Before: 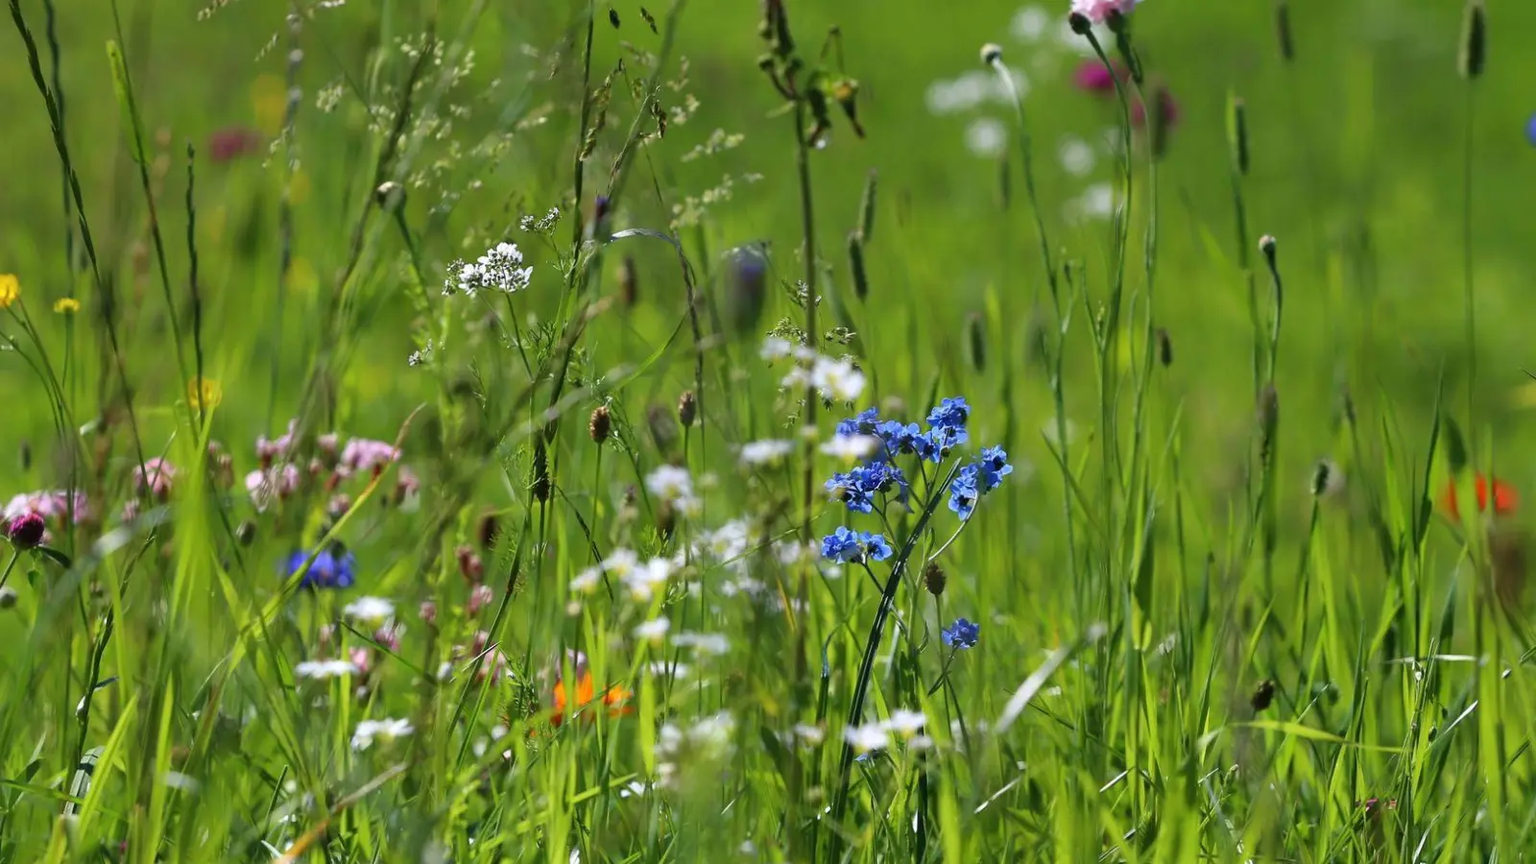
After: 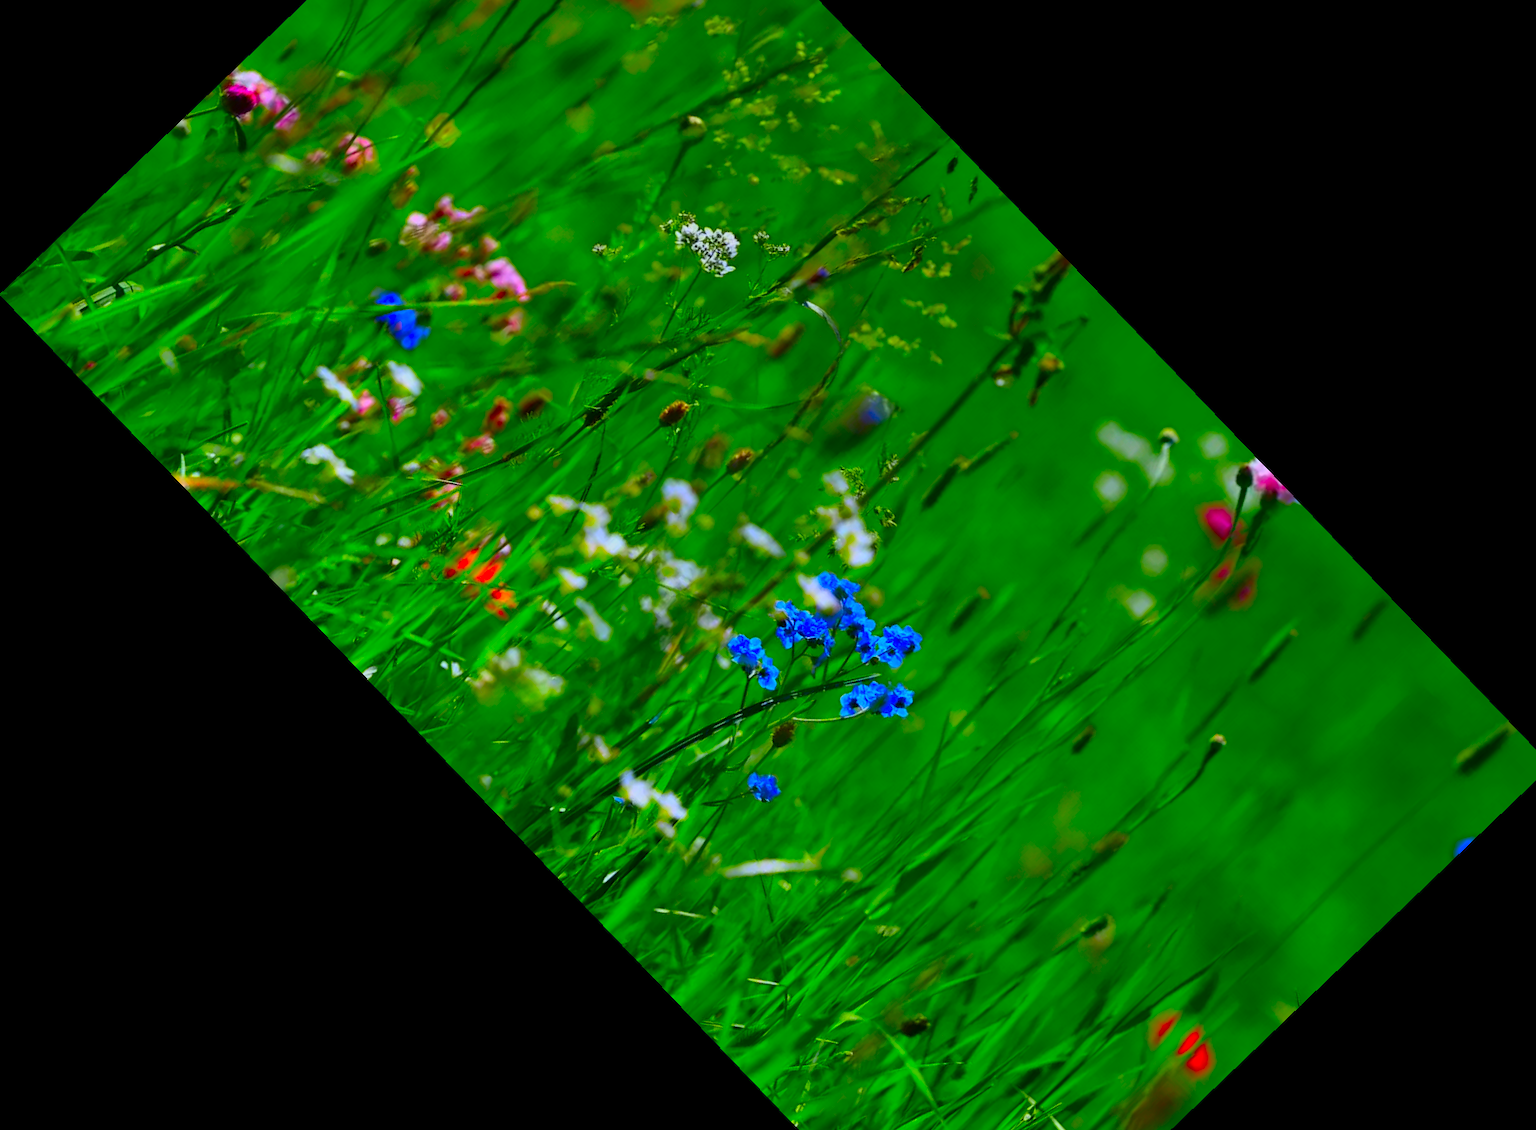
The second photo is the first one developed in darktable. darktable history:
color correction: saturation 3
white balance: red 0.982, blue 1.018
exposure: exposure -0.462 EV, compensate highlight preservation false
crop and rotate: angle -46.26°, top 16.234%, right 0.912%, bottom 11.704%
